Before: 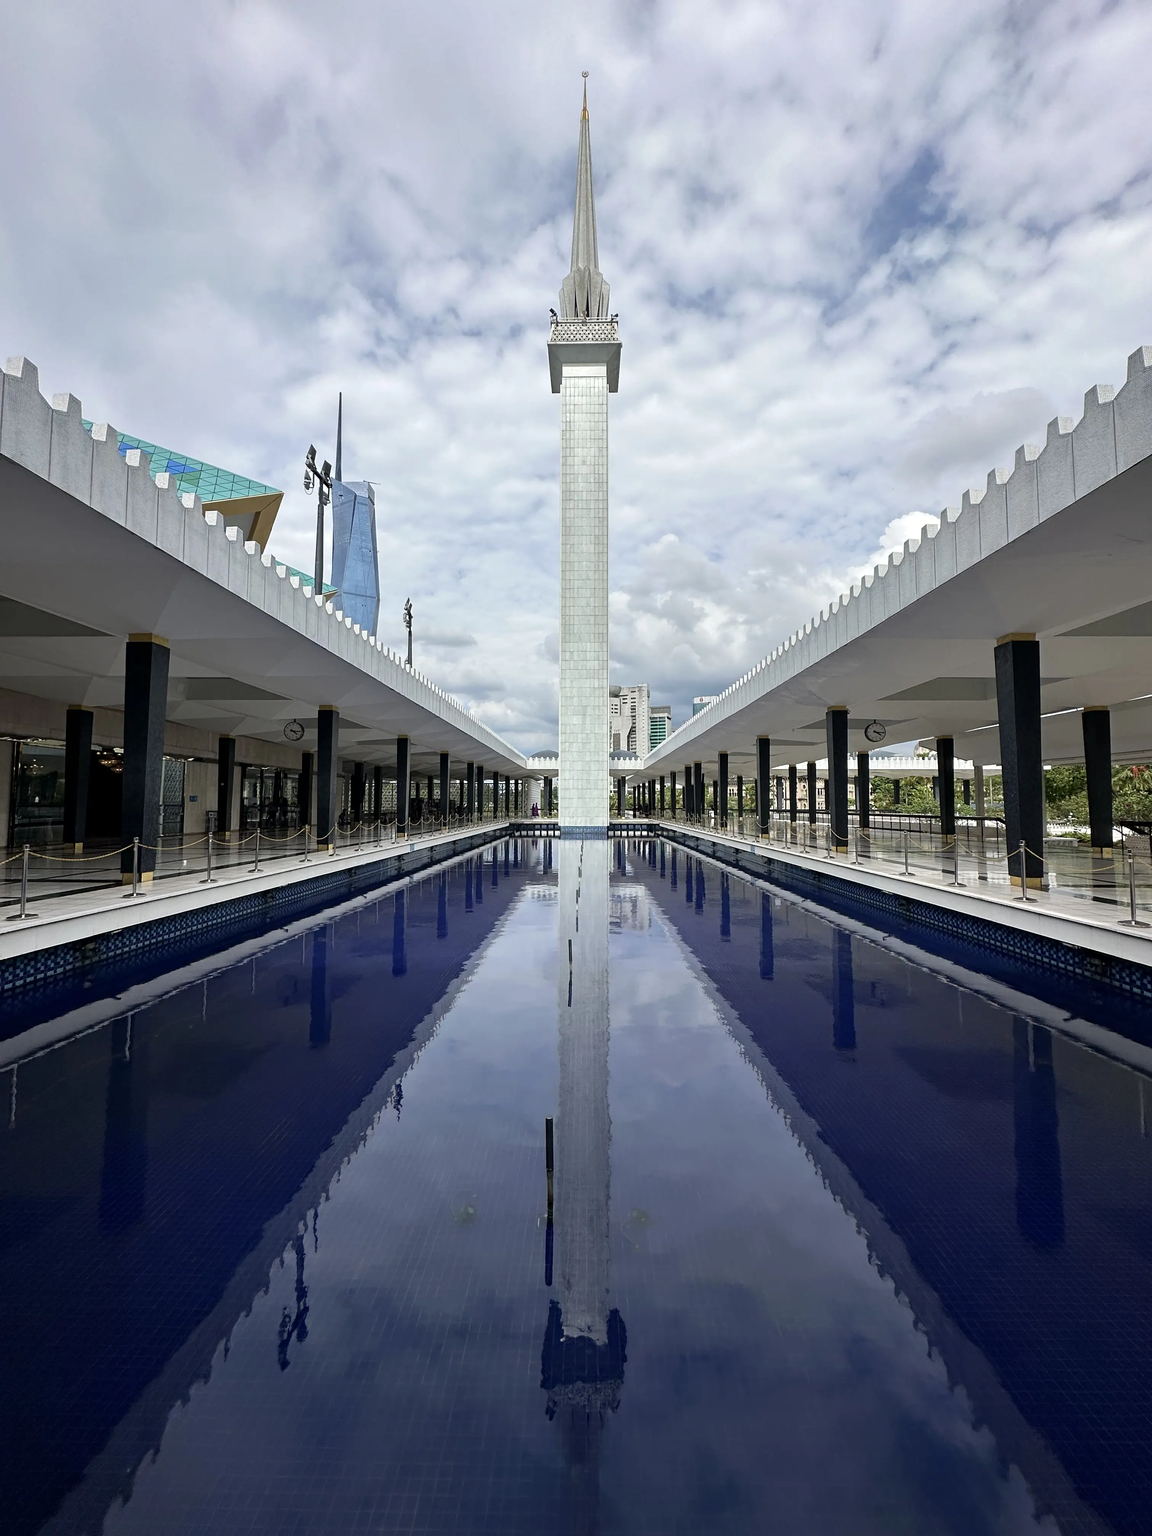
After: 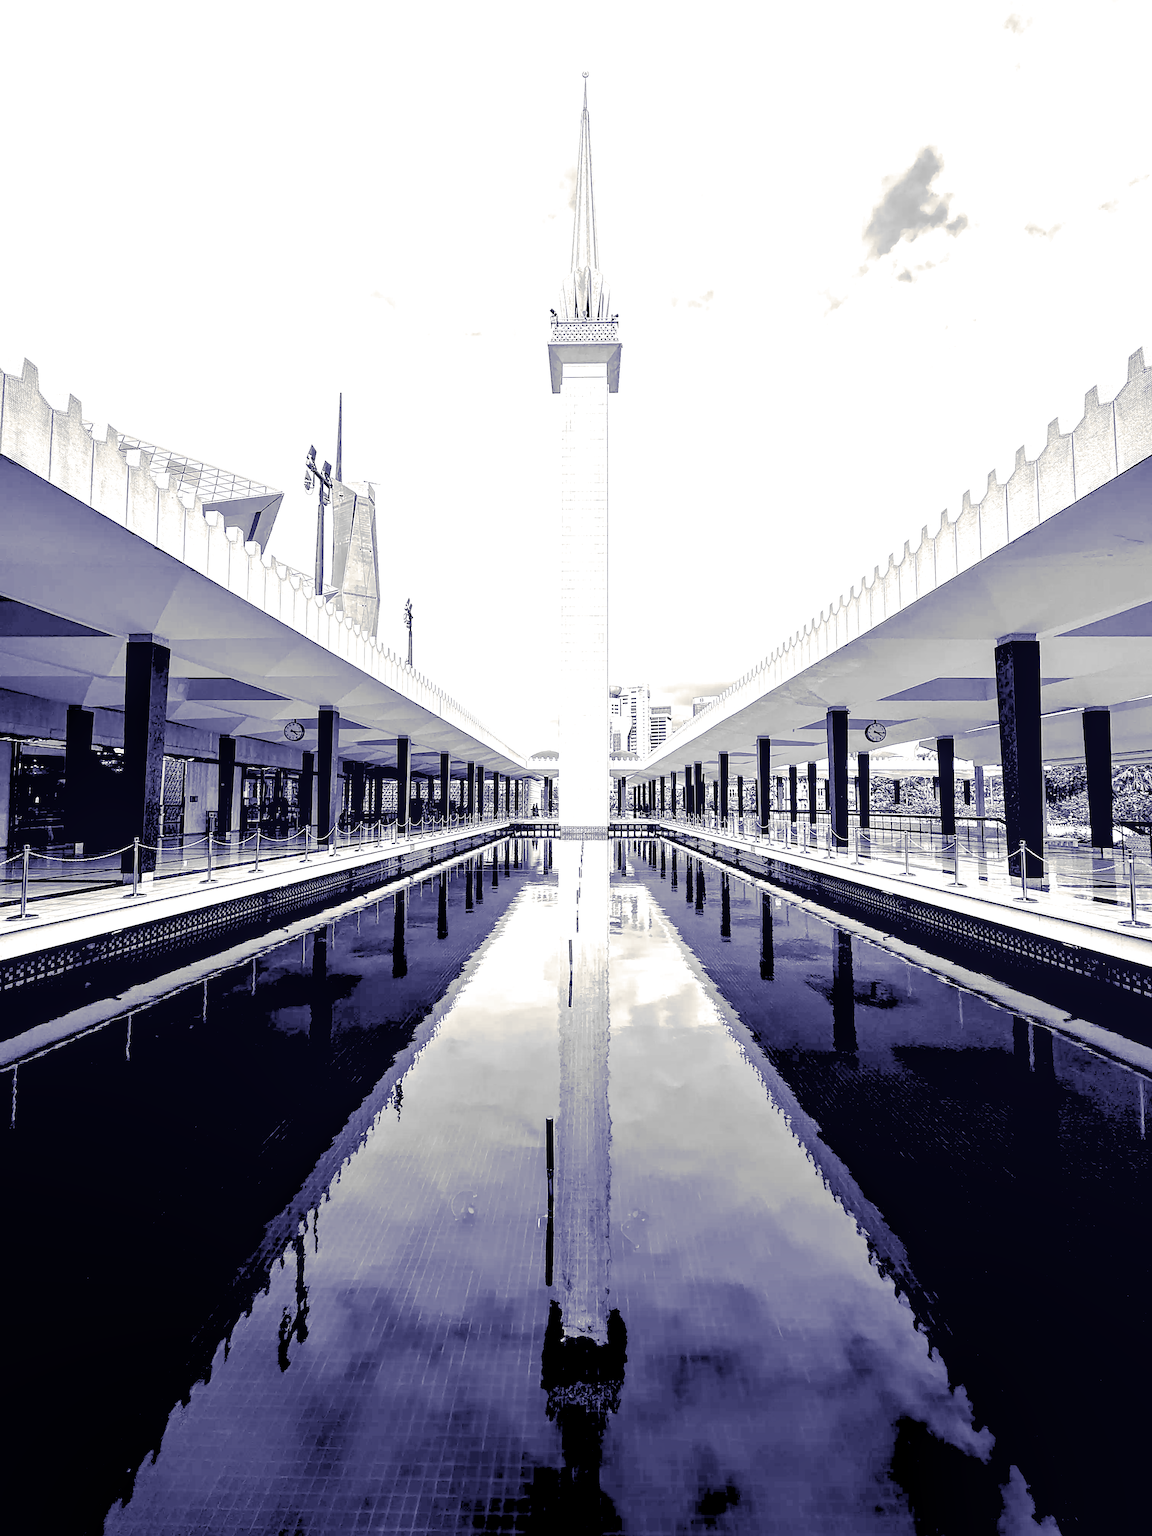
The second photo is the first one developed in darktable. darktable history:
local contrast: on, module defaults
rgb levels: levels [[0.027, 0.429, 0.996], [0, 0.5, 1], [0, 0.5, 1]]
color balance rgb: linear chroma grading › global chroma 9%, perceptual saturation grading › global saturation 36%, perceptual saturation grading › shadows 35%, perceptual brilliance grading › global brilliance 15%, perceptual brilliance grading › shadows -35%, global vibrance 15%
base curve: curves: ch0 [(0, 0) (0.235, 0.266) (0.503, 0.496) (0.786, 0.72) (1, 1)]
split-toning: shadows › hue 242.67°, shadows › saturation 0.733, highlights › hue 45.33°, highlights › saturation 0.667, balance -53.304, compress 21.15%
sharpen: on, module defaults
monochrome: a 1.94, b -0.638
exposure: exposure 0.935 EV, compensate highlight preservation false
